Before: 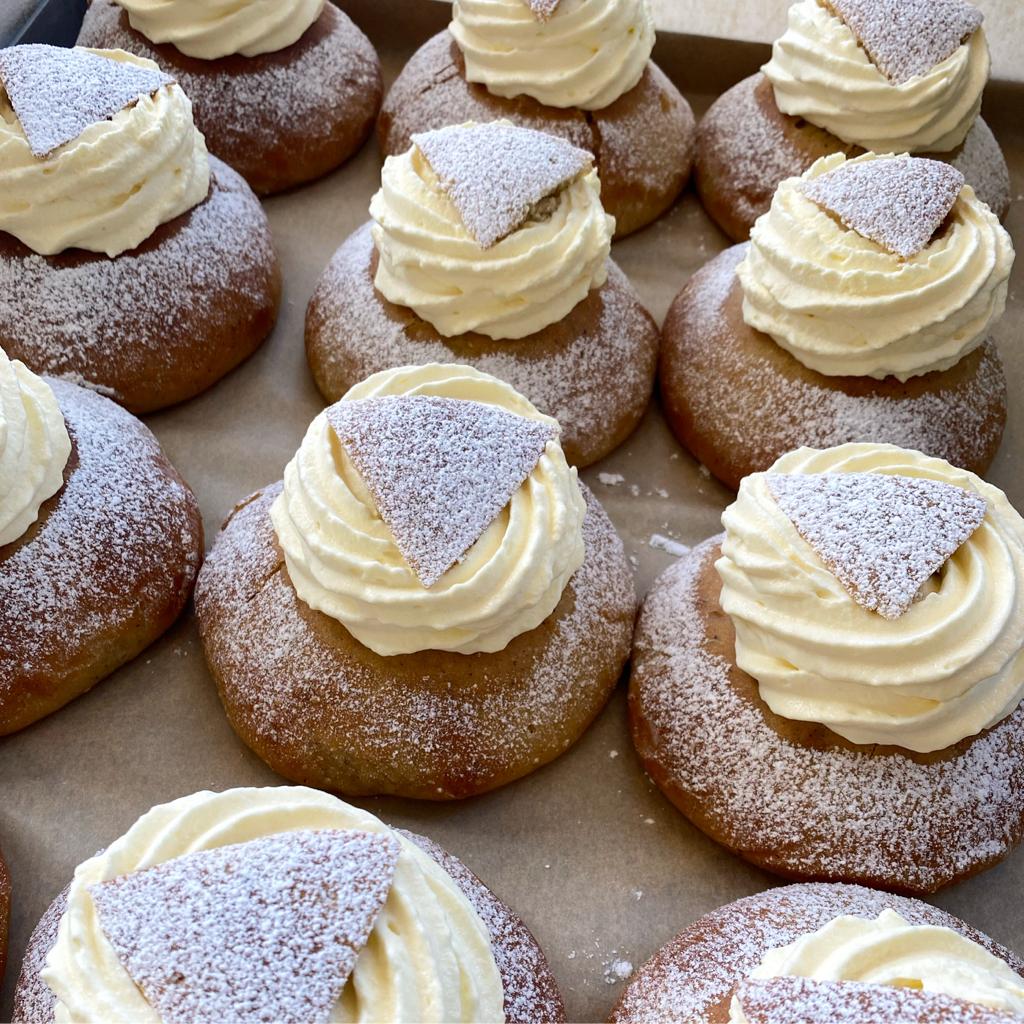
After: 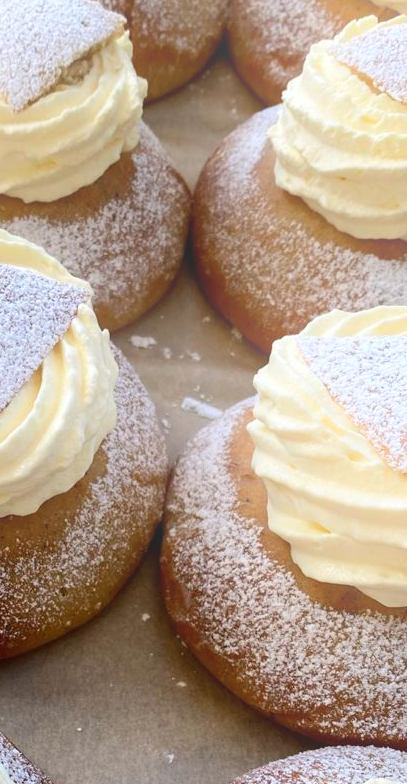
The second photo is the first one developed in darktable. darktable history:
crop: left 45.721%, top 13.393%, right 14.118%, bottom 10.01%
bloom: on, module defaults
